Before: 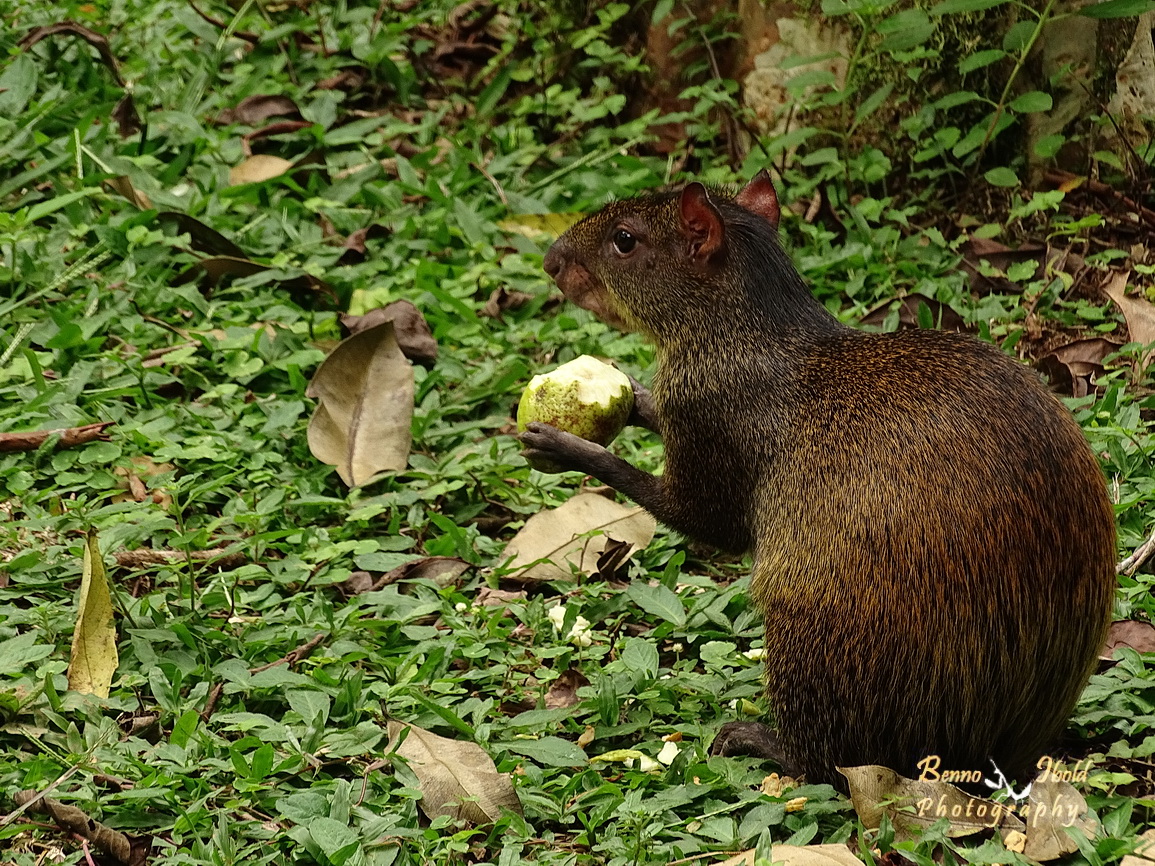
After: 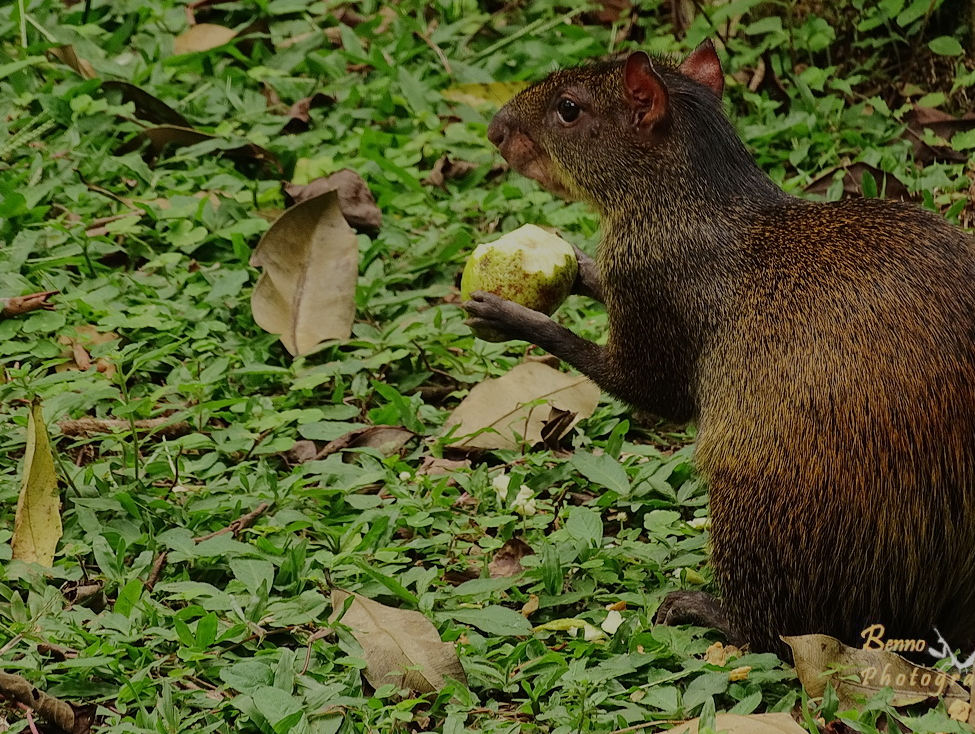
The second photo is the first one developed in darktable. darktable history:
crop and rotate: left 4.892%, top 15.171%, right 10.649%
tone equalizer: -8 EV -0.019 EV, -7 EV 0.028 EV, -6 EV -0.006 EV, -5 EV 0.005 EV, -4 EV -0.049 EV, -3 EV -0.237 EV, -2 EV -0.665 EV, -1 EV -0.995 EV, +0 EV -0.994 EV, edges refinement/feathering 500, mask exposure compensation -1.57 EV, preserve details no
